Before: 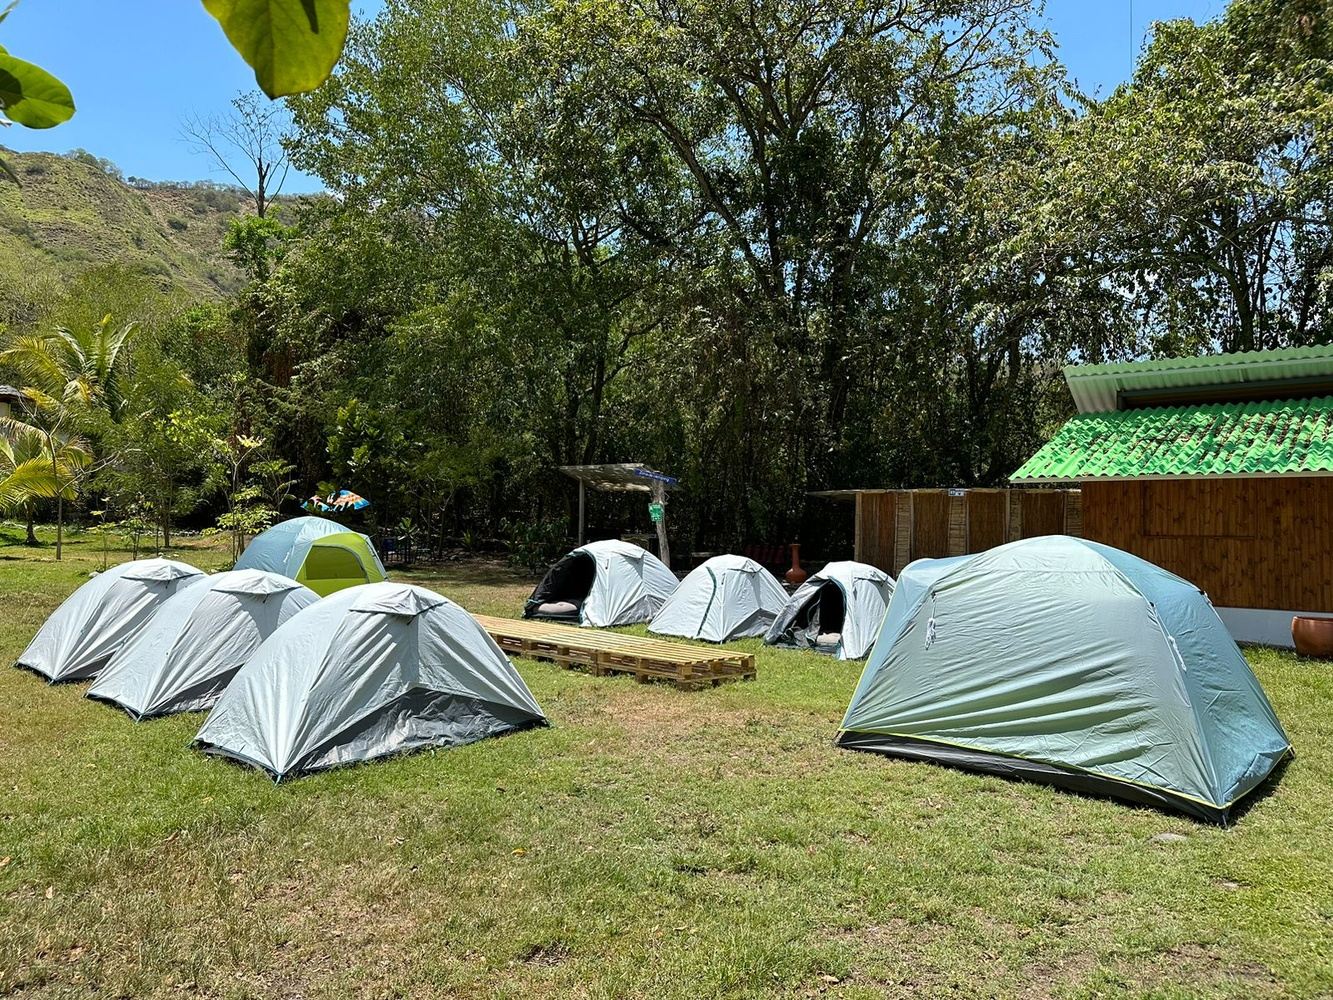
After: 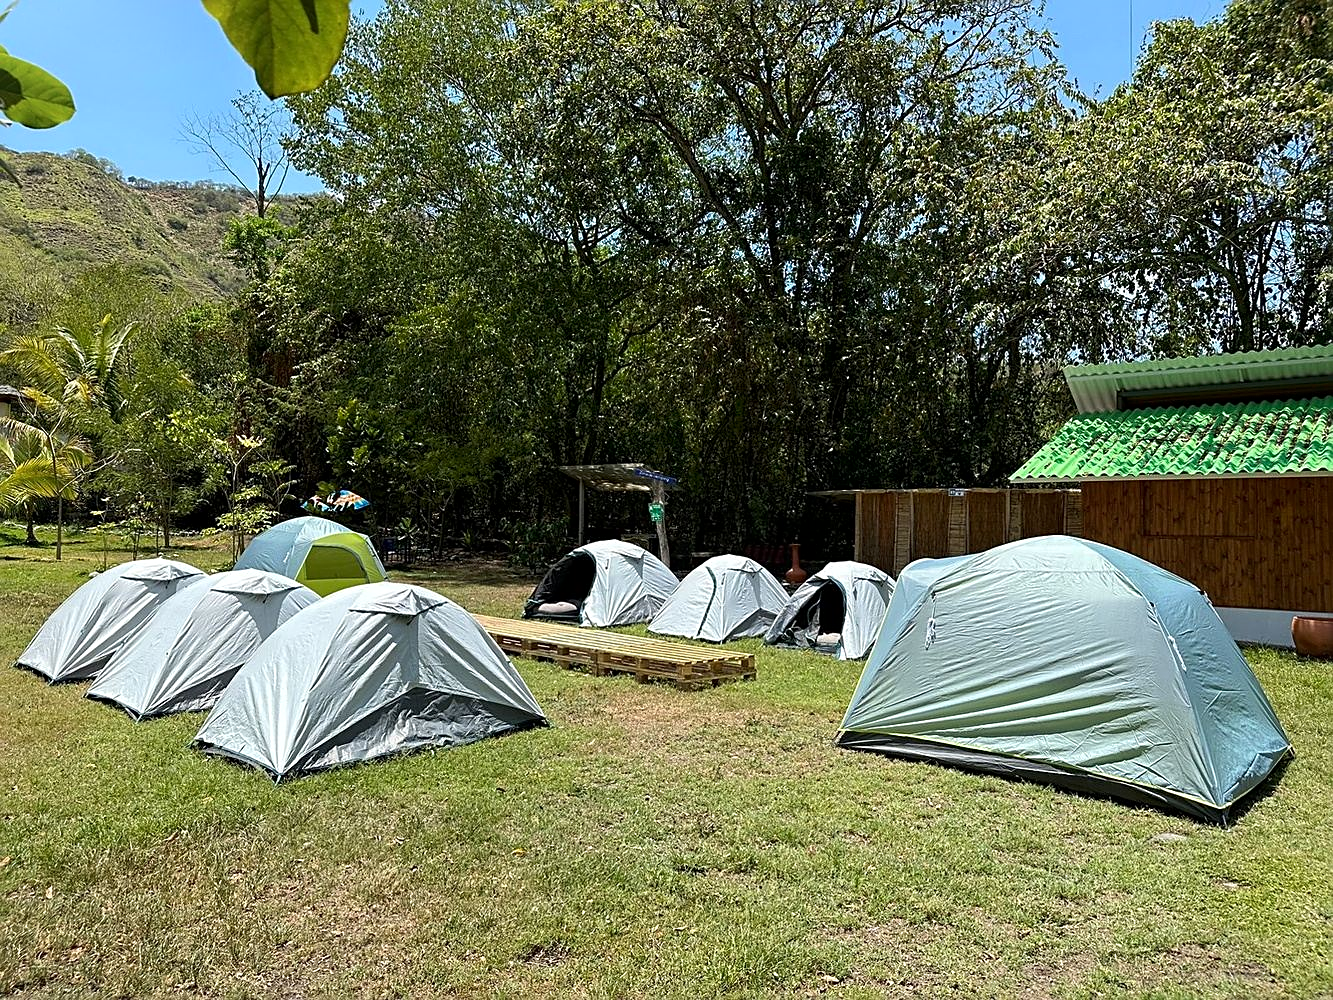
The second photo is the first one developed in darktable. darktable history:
local contrast: mode bilateral grid, contrast 20, coarseness 50, detail 120%, midtone range 0.2
shadows and highlights: shadows -54.3, highlights 86.09, soften with gaussian
sharpen: on, module defaults
